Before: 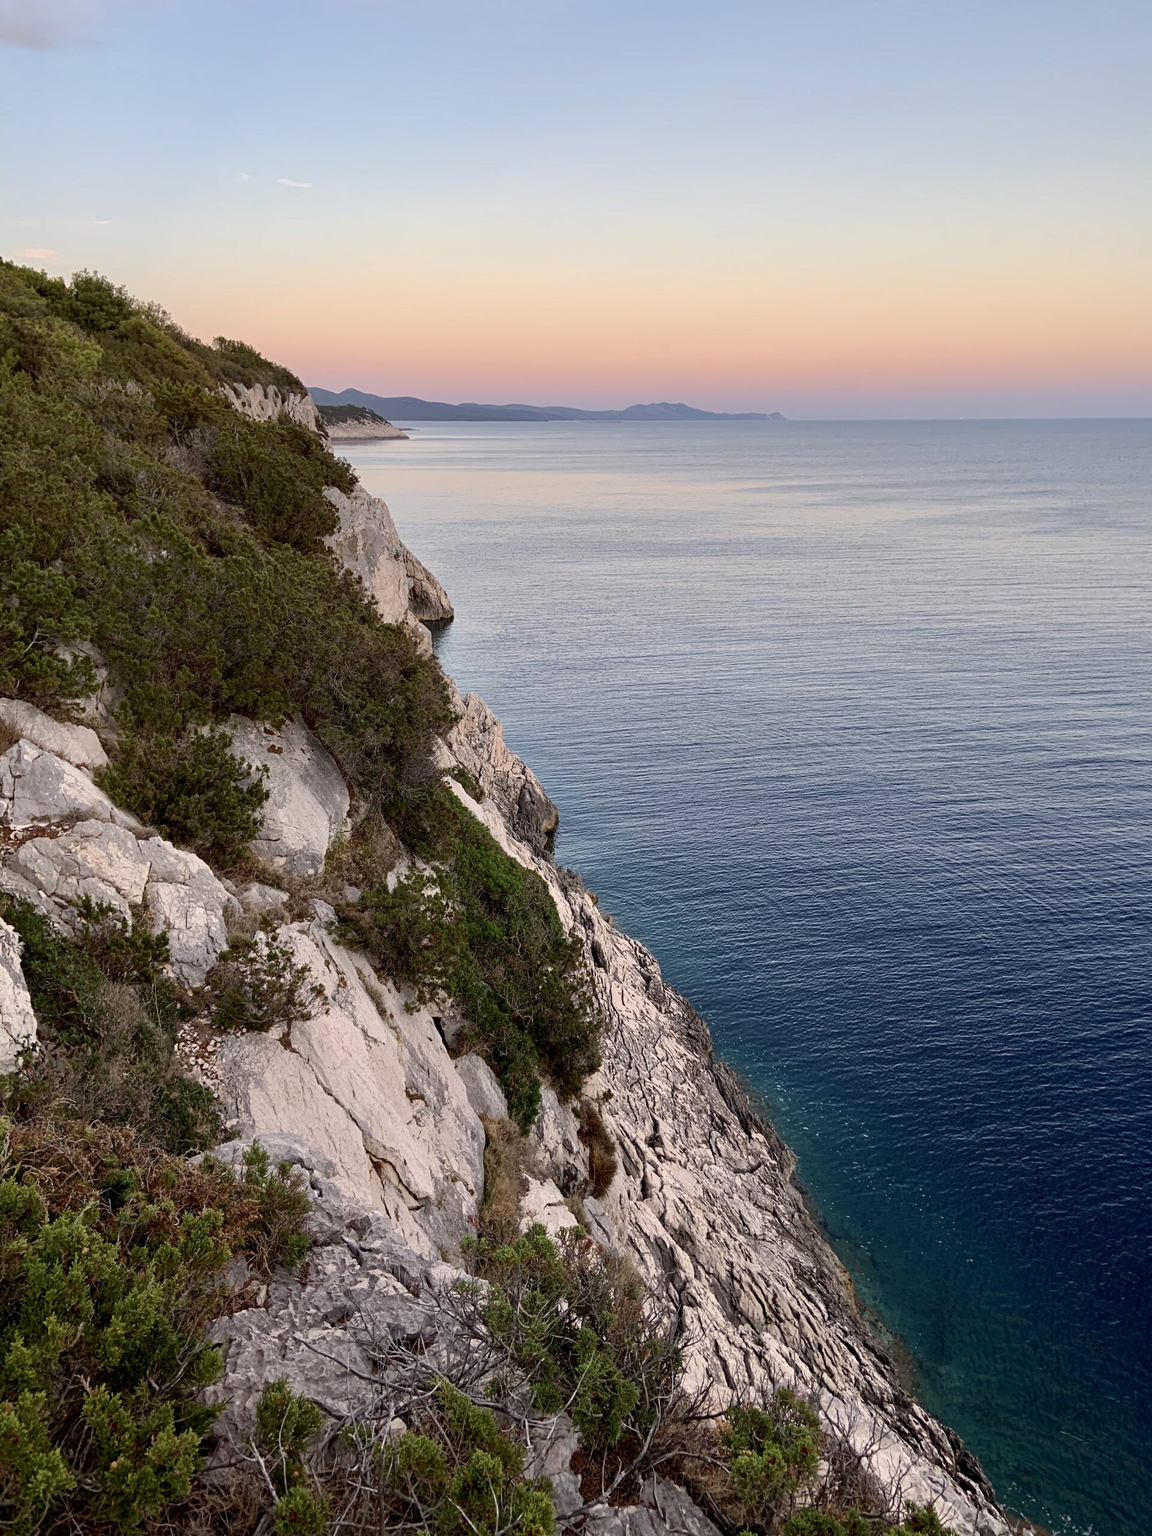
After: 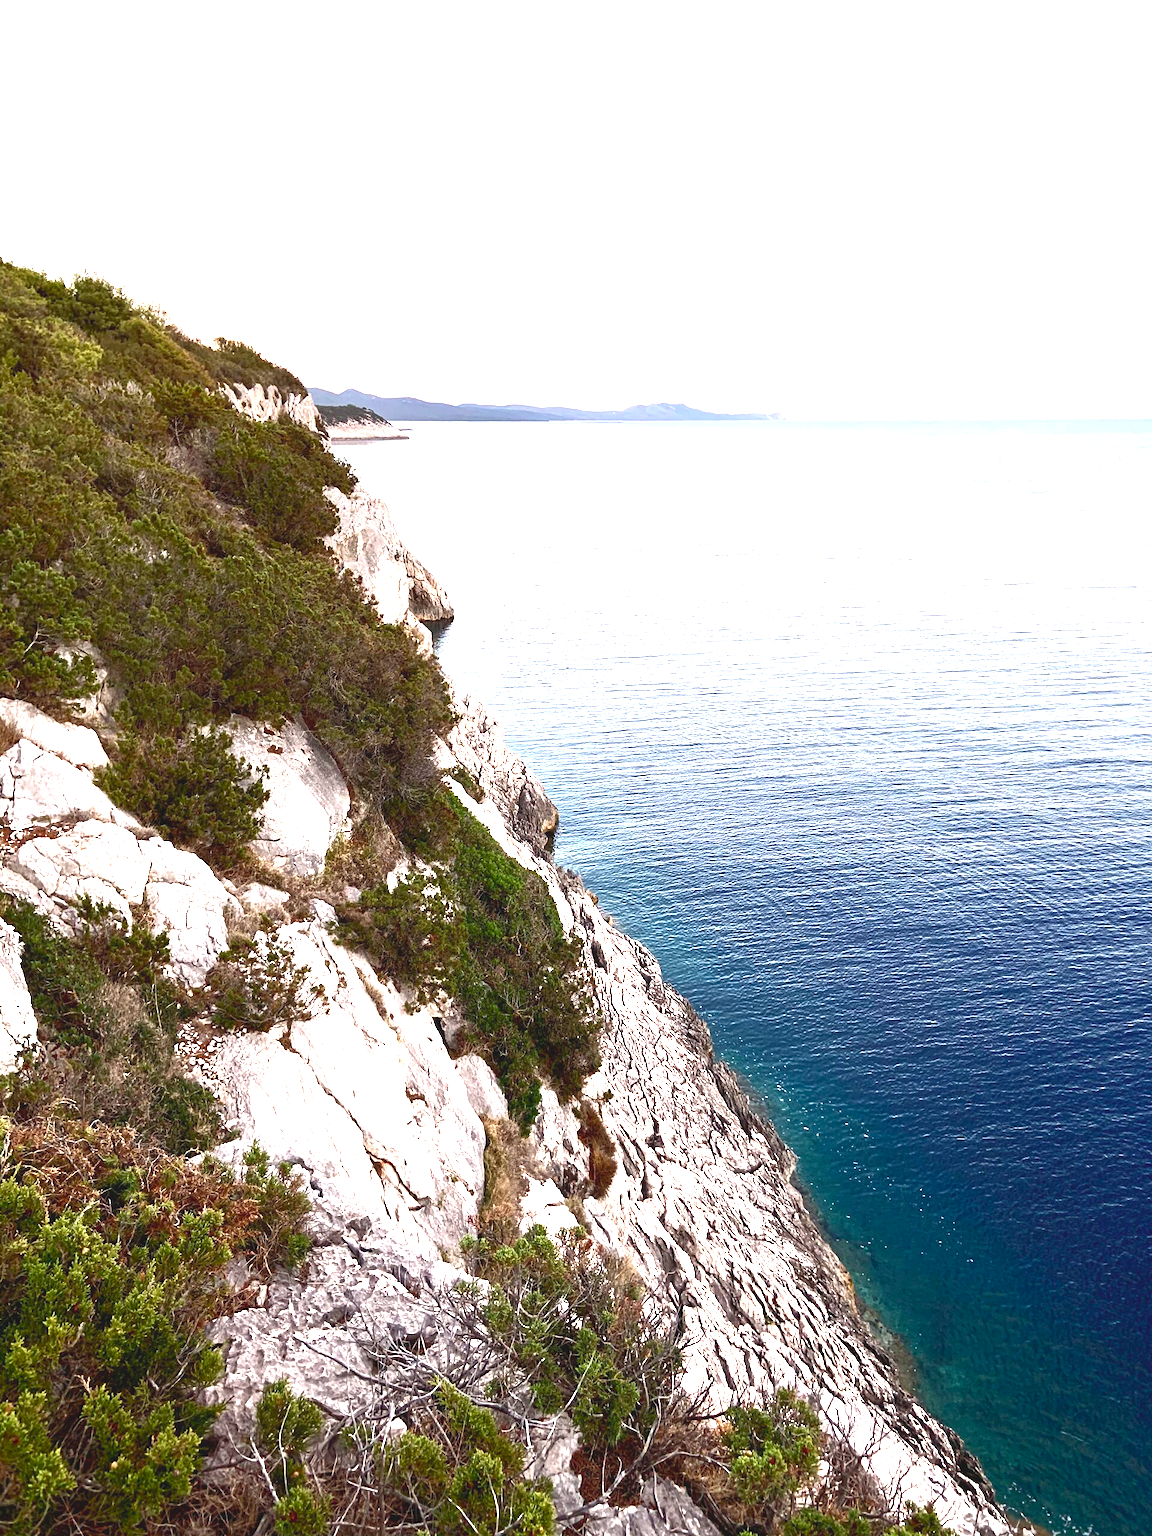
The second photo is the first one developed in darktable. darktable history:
exposure: black level correction 0, exposure 1.392 EV, compensate exposure bias true, compensate highlight preservation false
tone curve: curves: ch0 [(0, 0.081) (0.483, 0.453) (0.881, 0.992)], color space Lab, independent channels, preserve colors none
